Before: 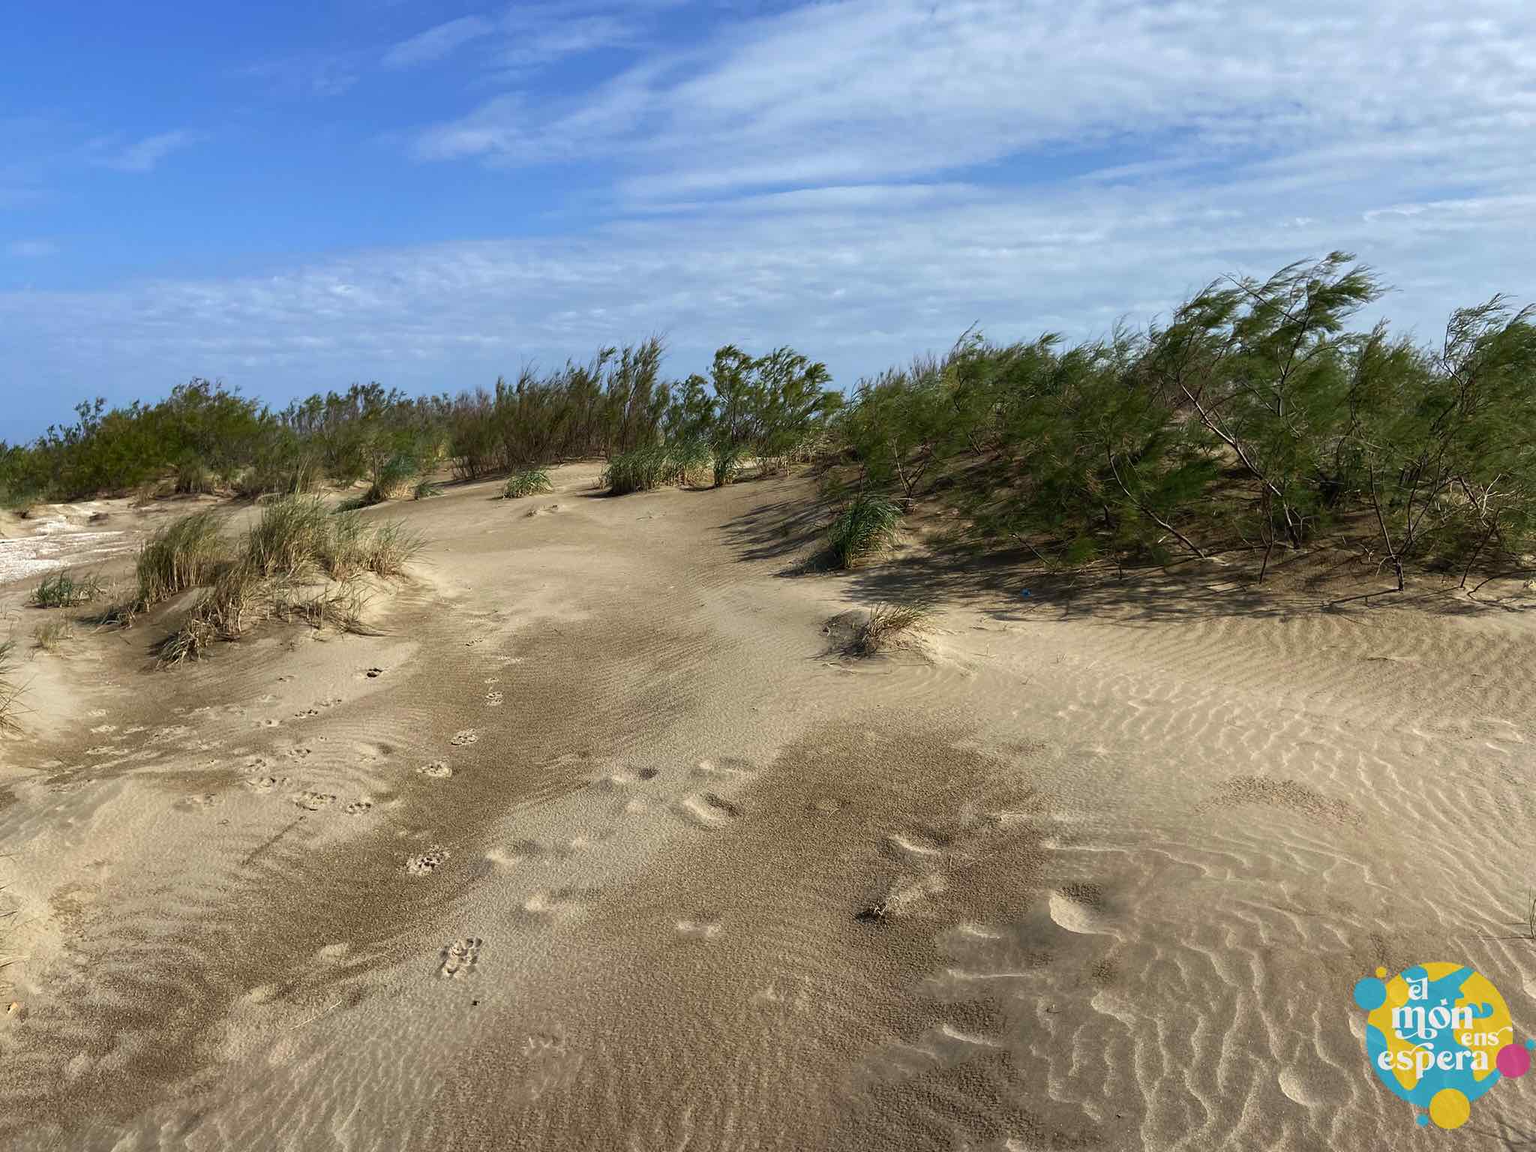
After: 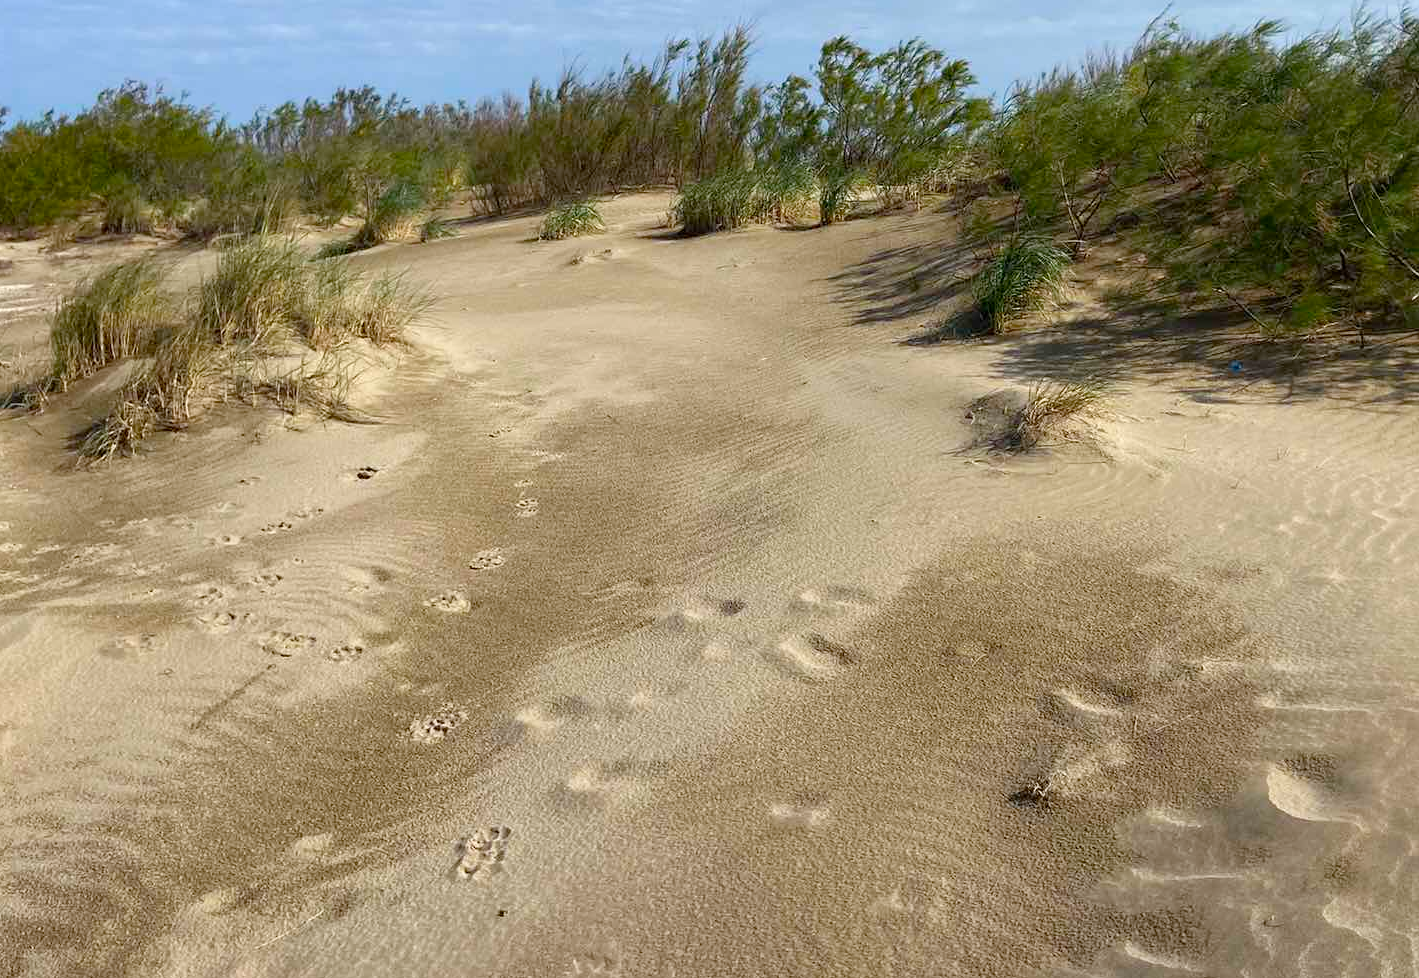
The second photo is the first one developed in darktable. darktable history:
crop: left 6.488%, top 27.668%, right 24.183%, bottom 8.656%
color balance: output saturation 120%
